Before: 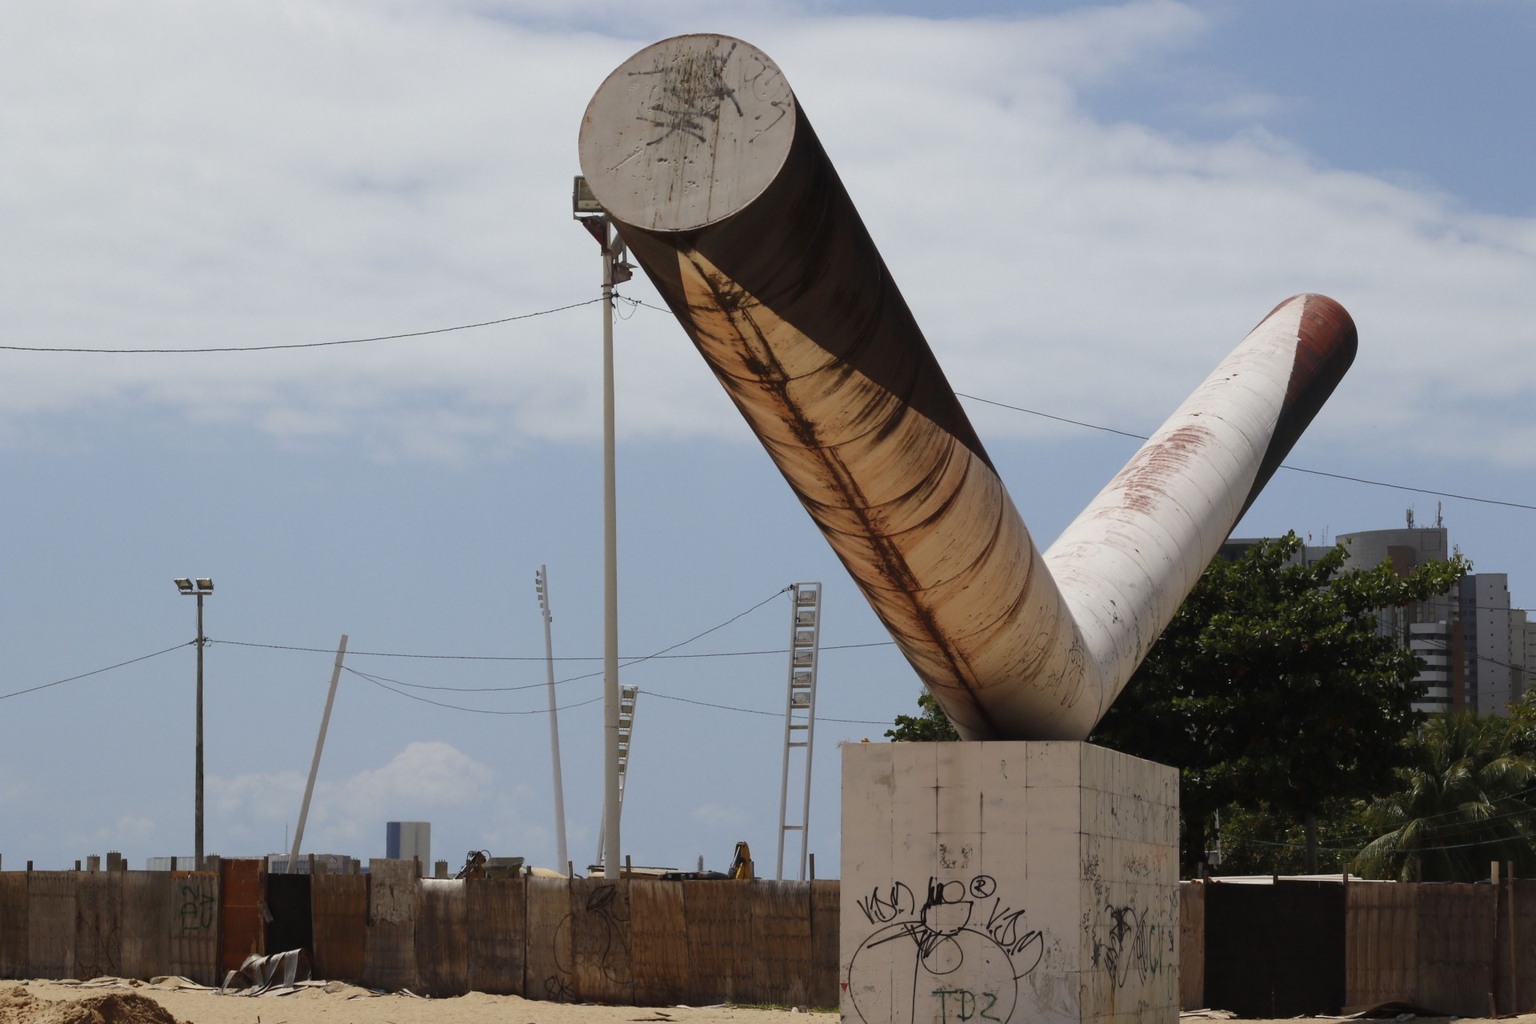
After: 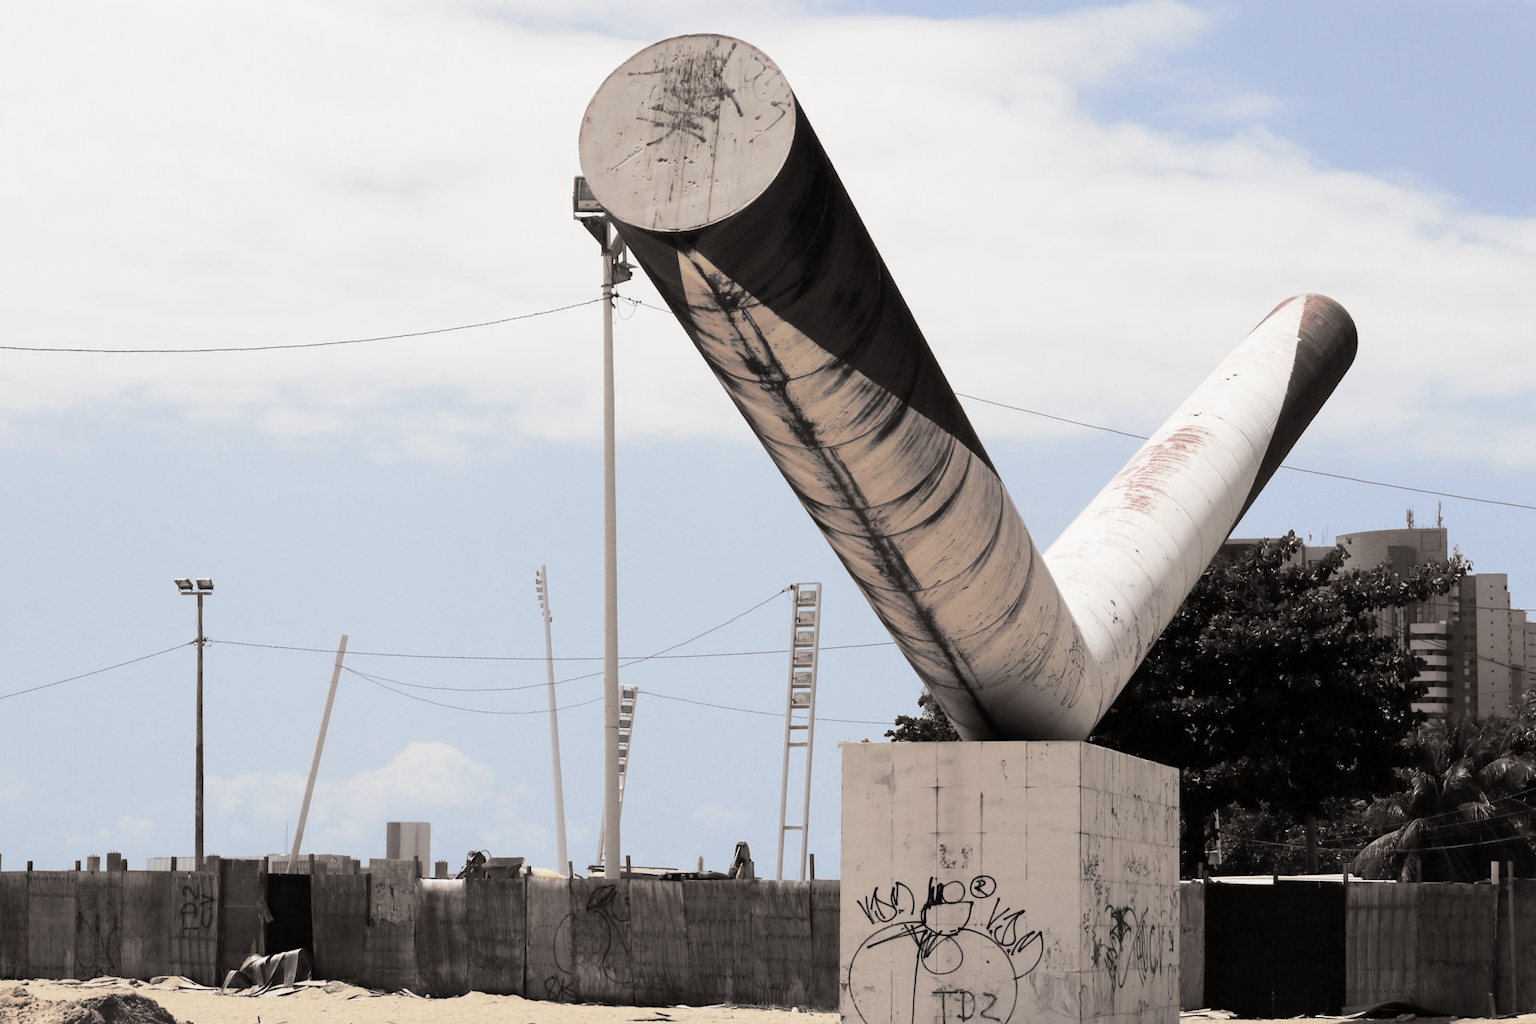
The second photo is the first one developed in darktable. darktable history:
split-toning: shadows › hue 26°, shadows › saturation 0.09, highlights › hue 40°, highlights › saturation 0.18, balance -63, compress 0%
filmic rgb: middle gray luminance 9.23%, black relative exposure -10.55 EV, white relative exposure 3.45 EV, threshold 6 EV, target black luminance 0%, hardness 5.98, latitude 59.69%, contrast 1.087, highlights saturation mix 5%, shadows ↔ highlights balance 29.23%, add noise in highlights 0, color science v3 (2019), use custom middle-gray values true, iterations of high-quality reconstruction 0, contrast in highlights soft, enable highlight reconstruction true
